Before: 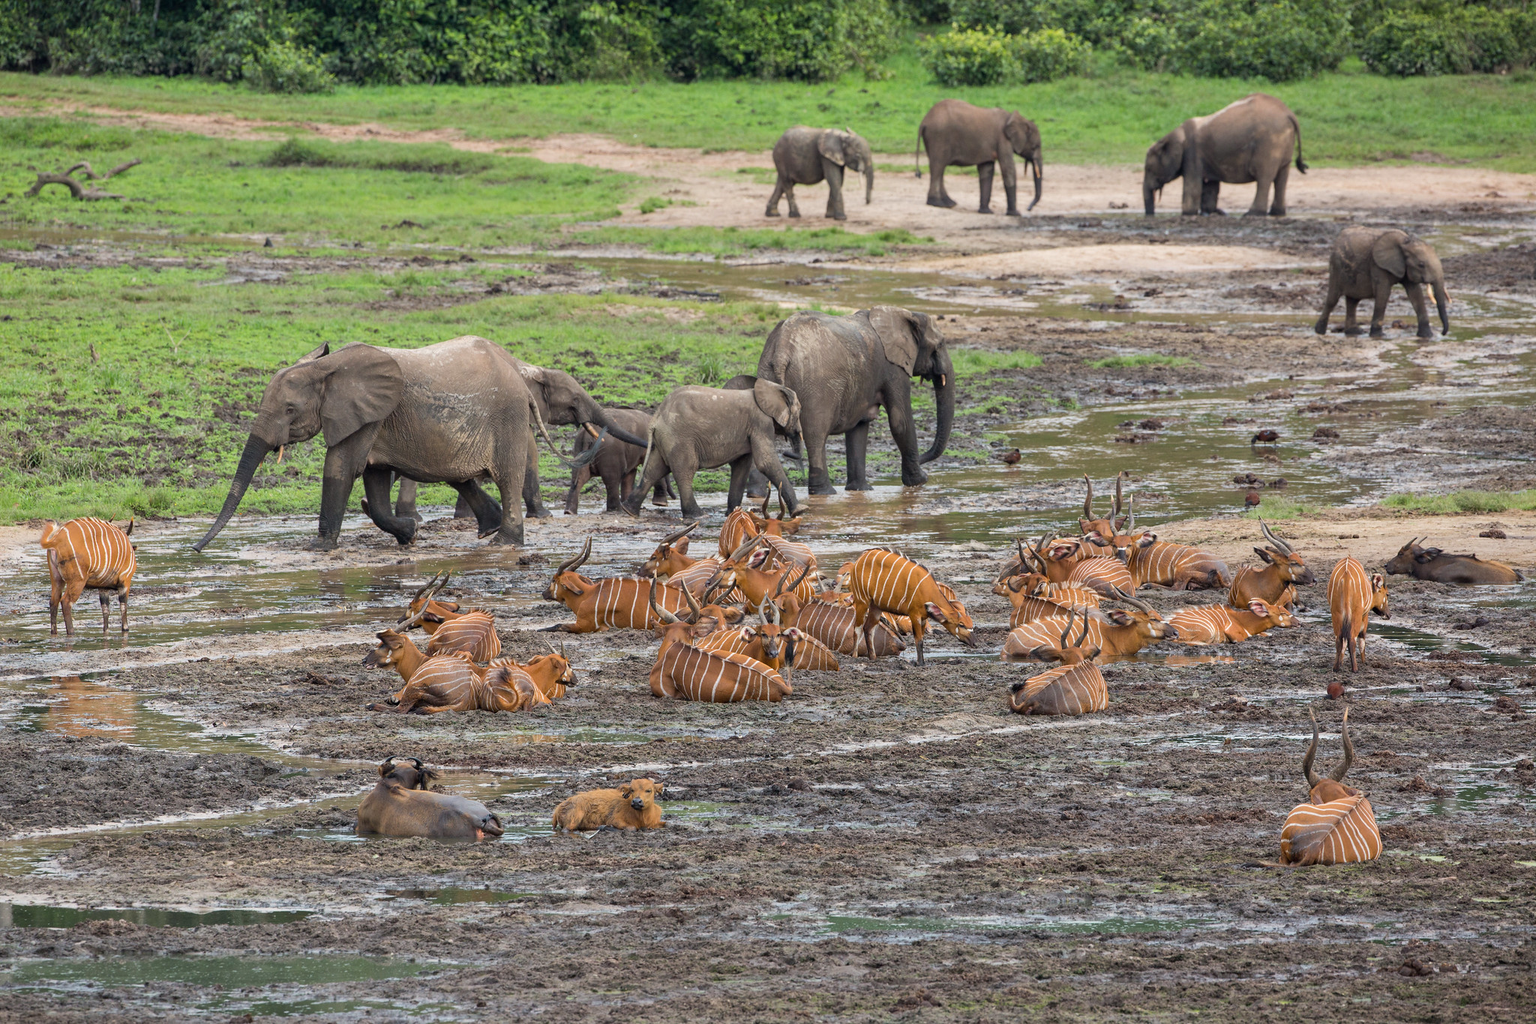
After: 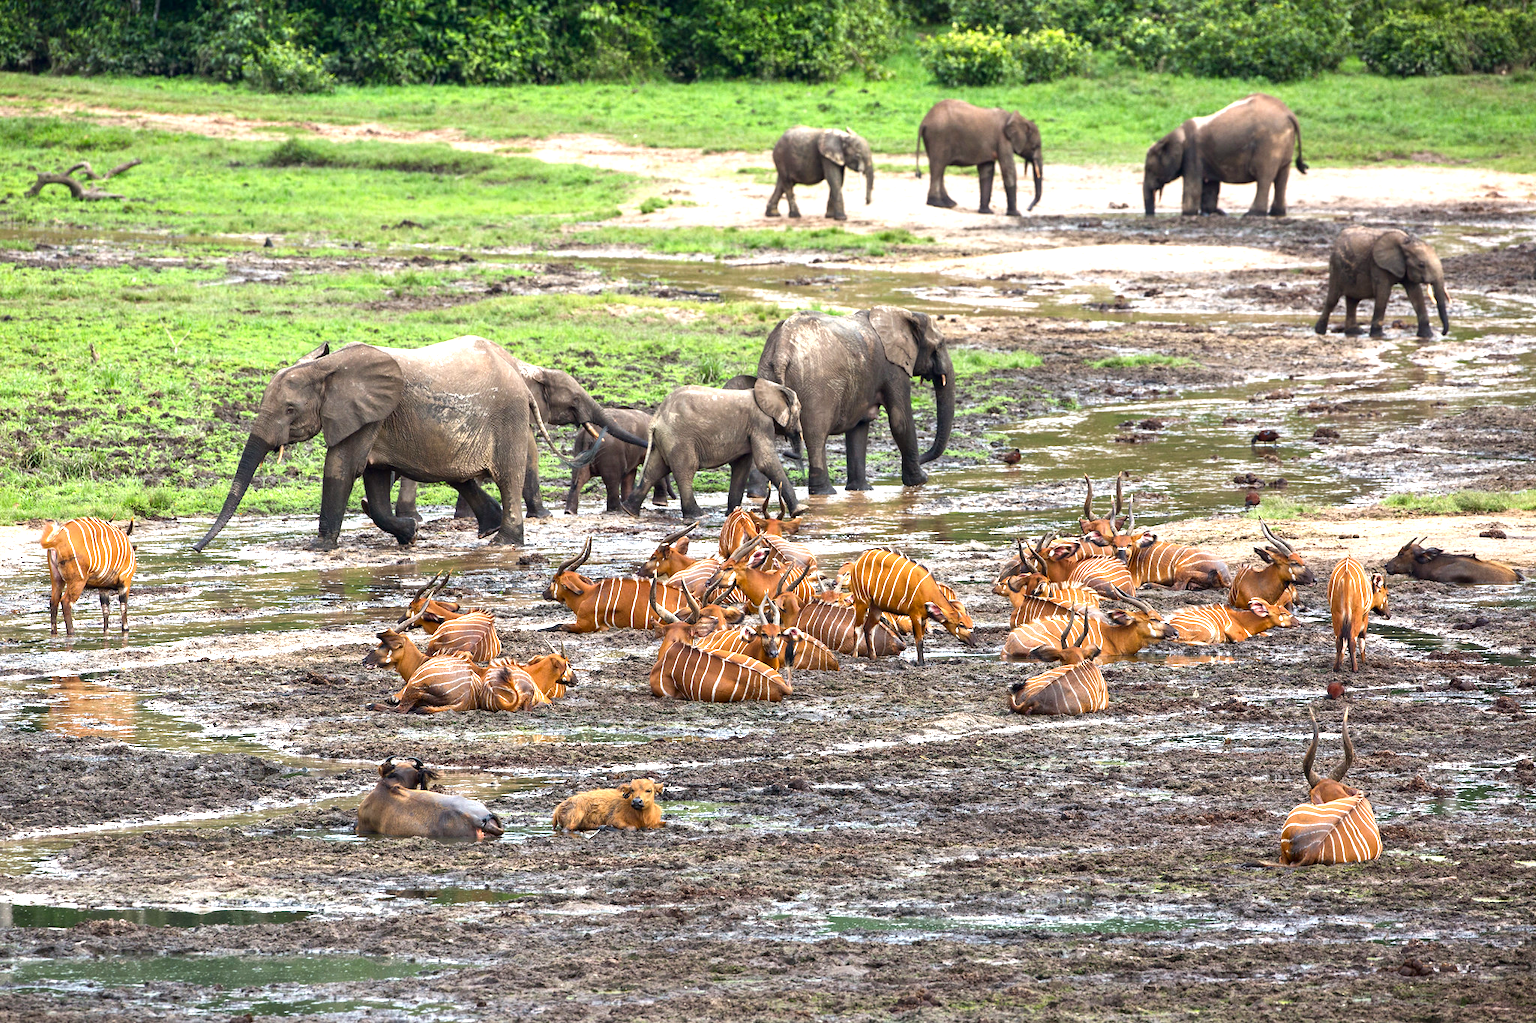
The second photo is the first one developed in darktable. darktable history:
contrast brightness saturation: brightness -0.209, saturation 0.076
exposure: black level correction 0, exposure 1.099 EV, compensate exposure bias true, compensate highlight preservation false
